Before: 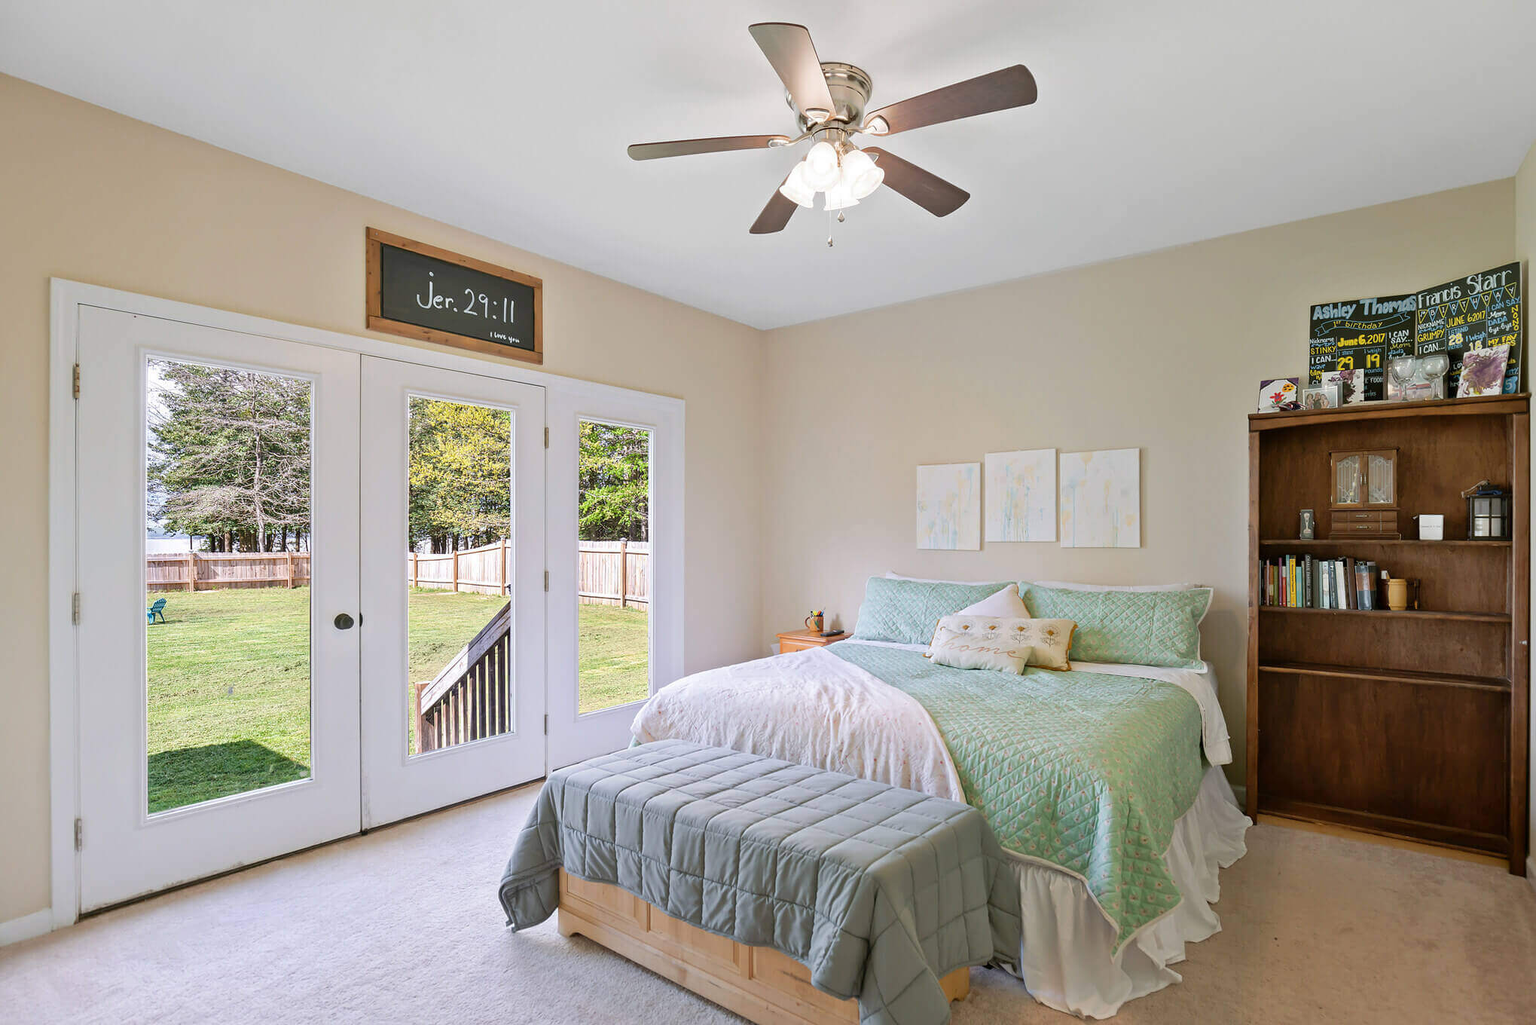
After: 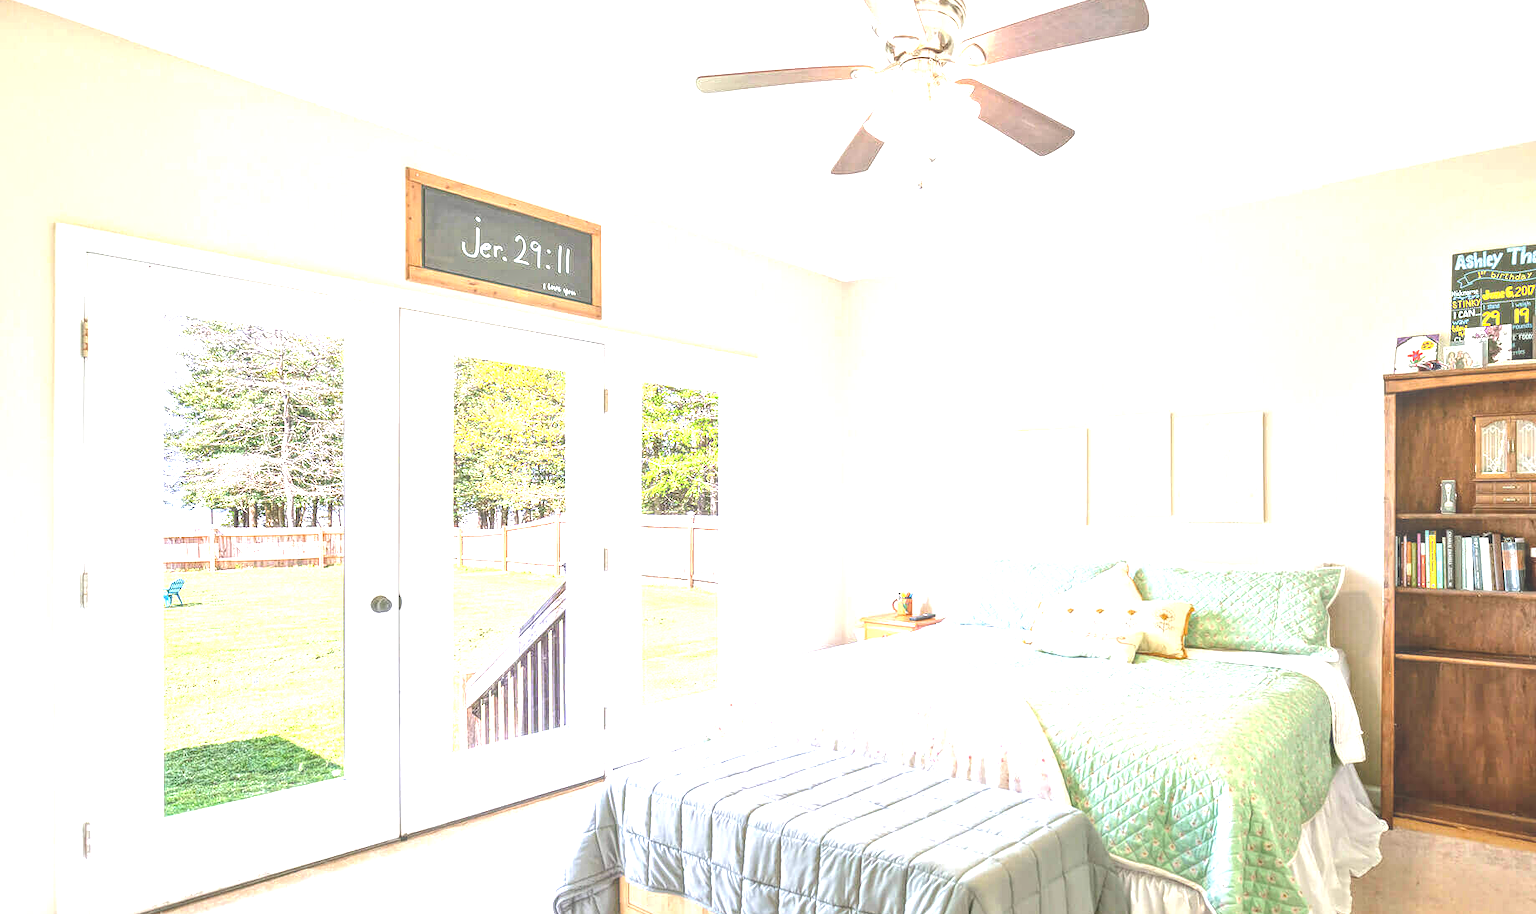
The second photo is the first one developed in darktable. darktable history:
crop: top 7.49%, right 9.717%, bottom 11.943%
exposure: exposure 1.137 EV, compensate highlight preservation false
white balance: emerald 1
local contrast: highlights 66%, shadows 33%, detail 166%, midtone range 0.2
tone equalizer: -8 EV -0.417 EV, -7 EV -0.389 EV, -6 EV -0.333 EV, -5 EV -0.222 EV, -3 EV 0.222 EV, -2 EV 0.333 EV, -1 EV 0.389 EV, +0 EV 0.417 EV, edges refinement/feathering 500, mask exposure compensation -1.25 EV, preserve details no
